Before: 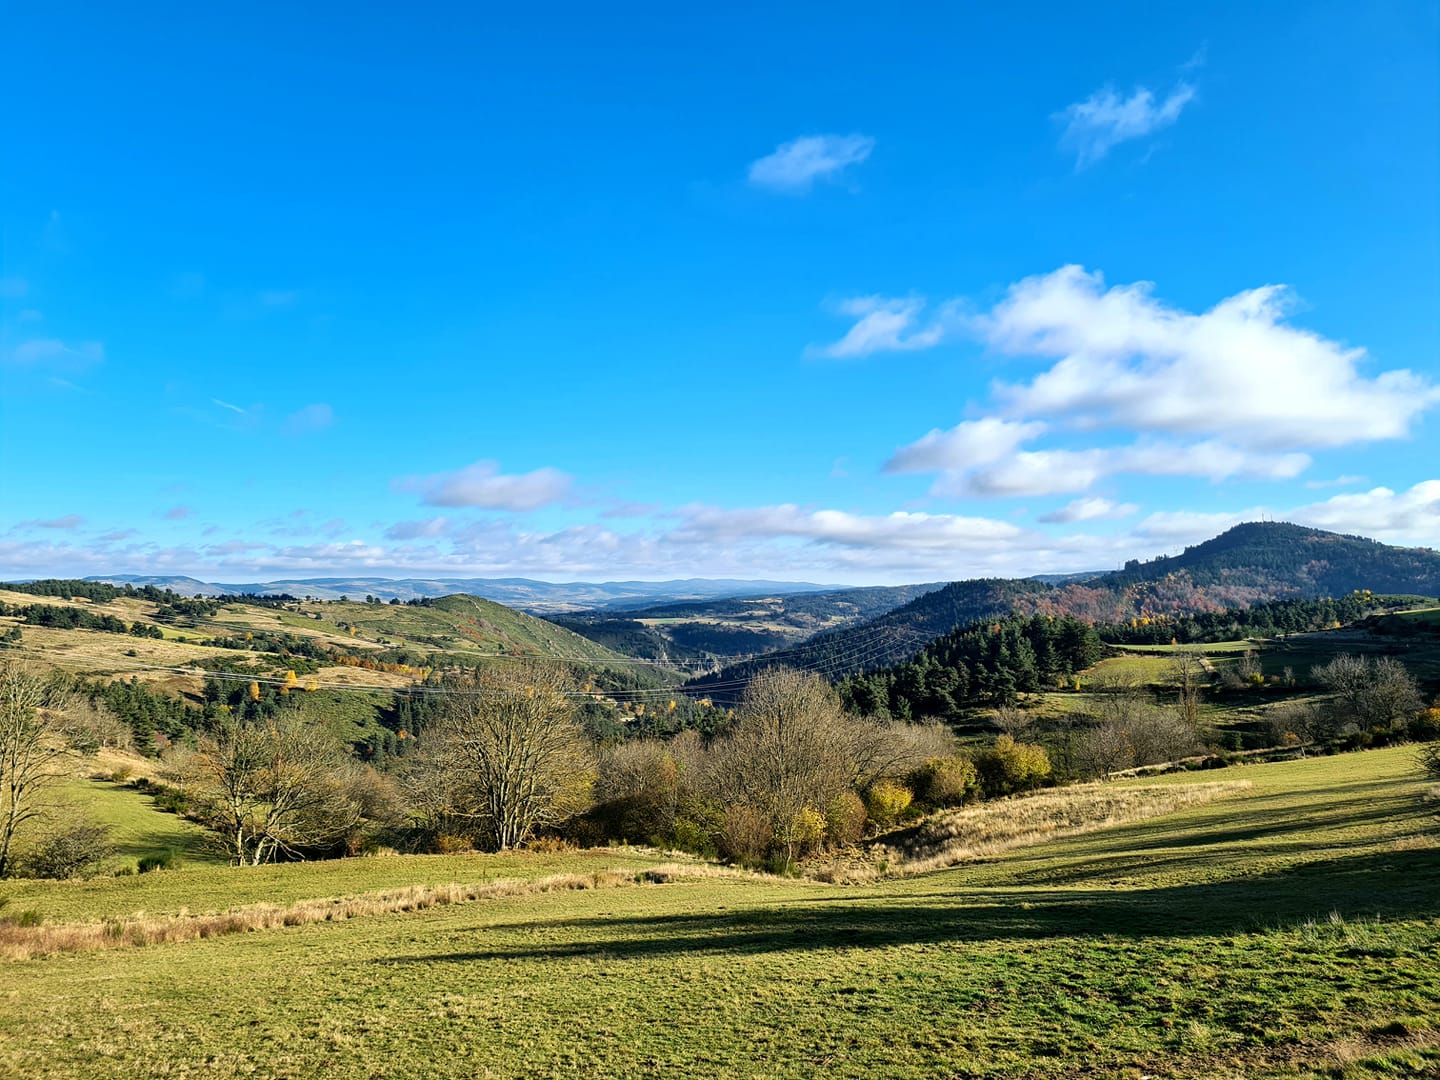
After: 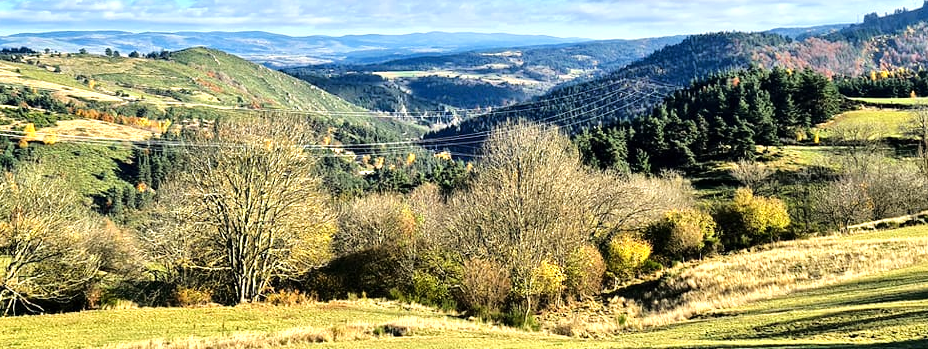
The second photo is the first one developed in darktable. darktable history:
tone equalizer: -7 EV 0.155 EV, -6 EV 0.59 EV, -5 EV 1.15 EV, -4 EV 1.32 EV, -3 EV 1.16 EV, -2 EV 0.6 EV, -1 EV 0.155 EV, smoothing diameter 2.04%, edges refinement/feathering 17.68, mask exposure compensation -1.57 EV, filter diffusion 5
crop: left 18.165%, top 50.691%, right 17.379%, bottom 16.924%
shadows and highlights: shadows 19.95, highlights -21.05, soften with gaussian
